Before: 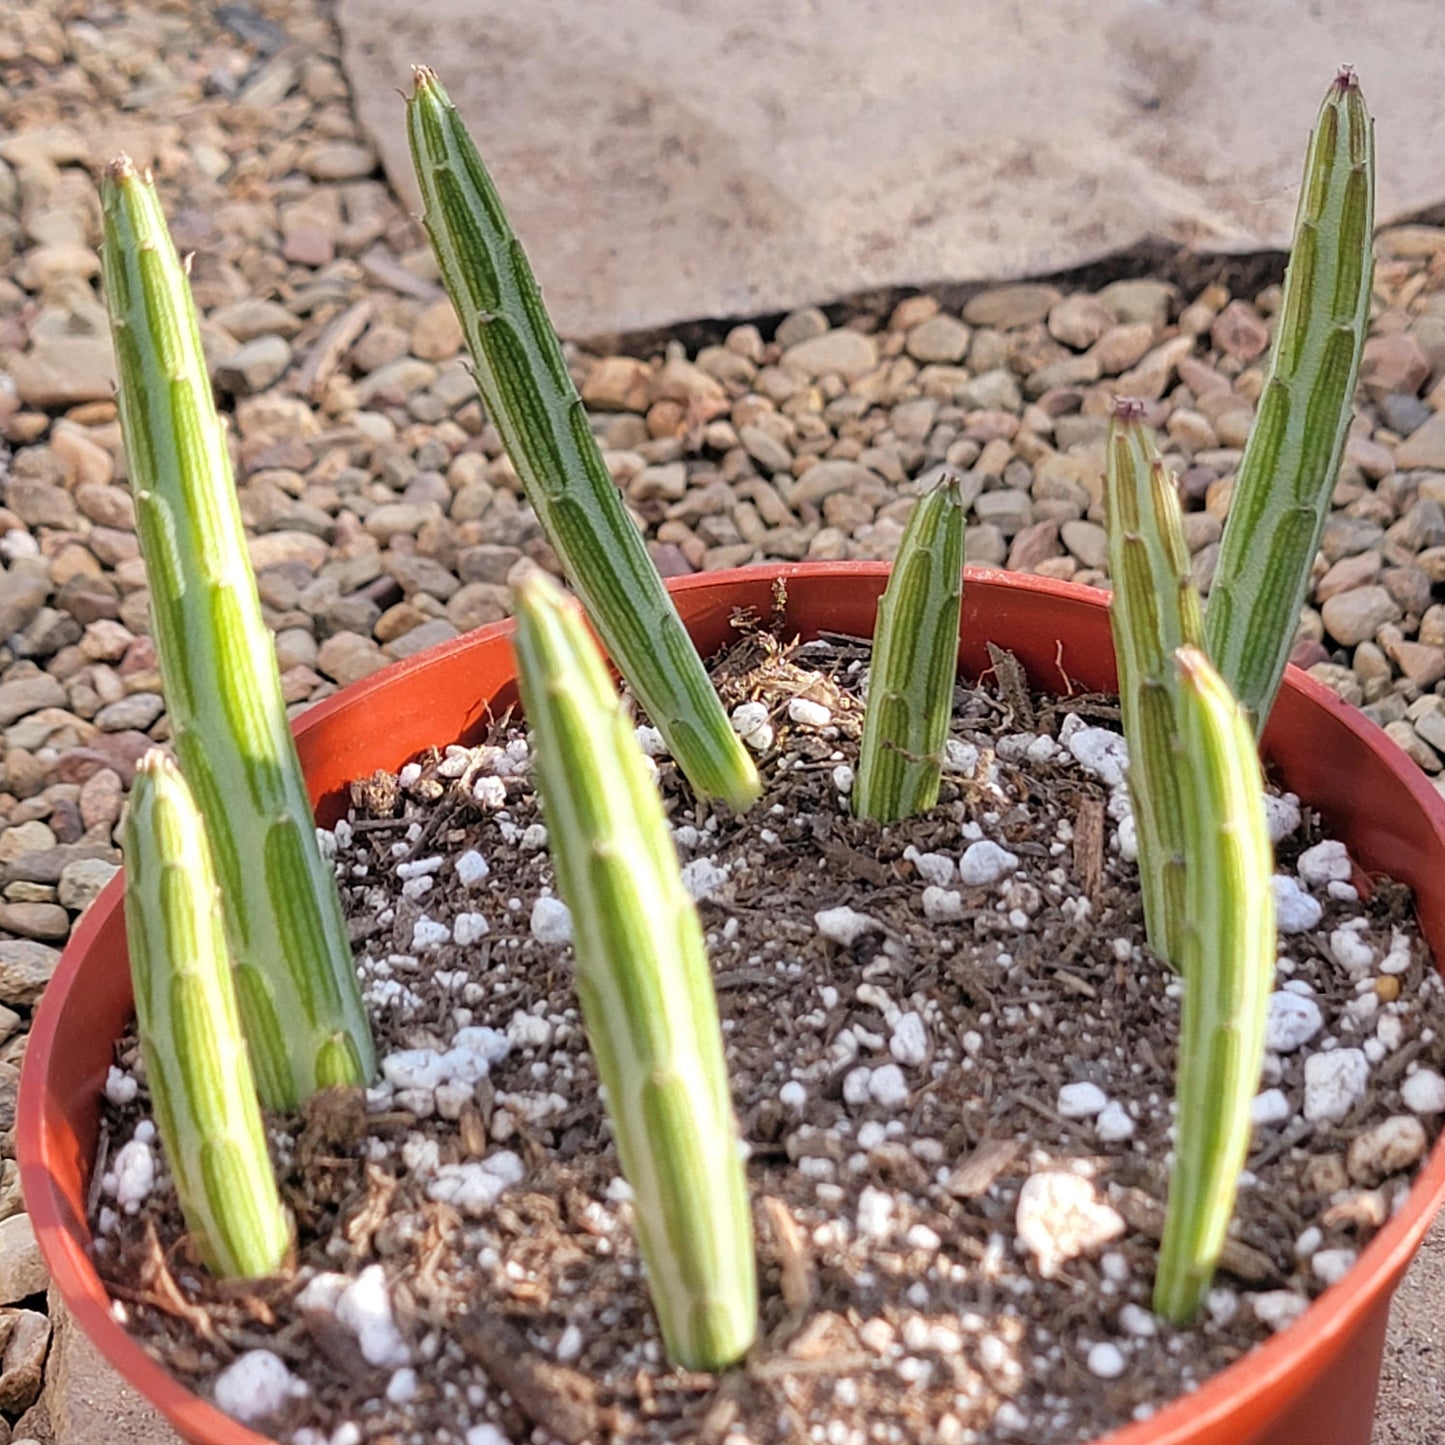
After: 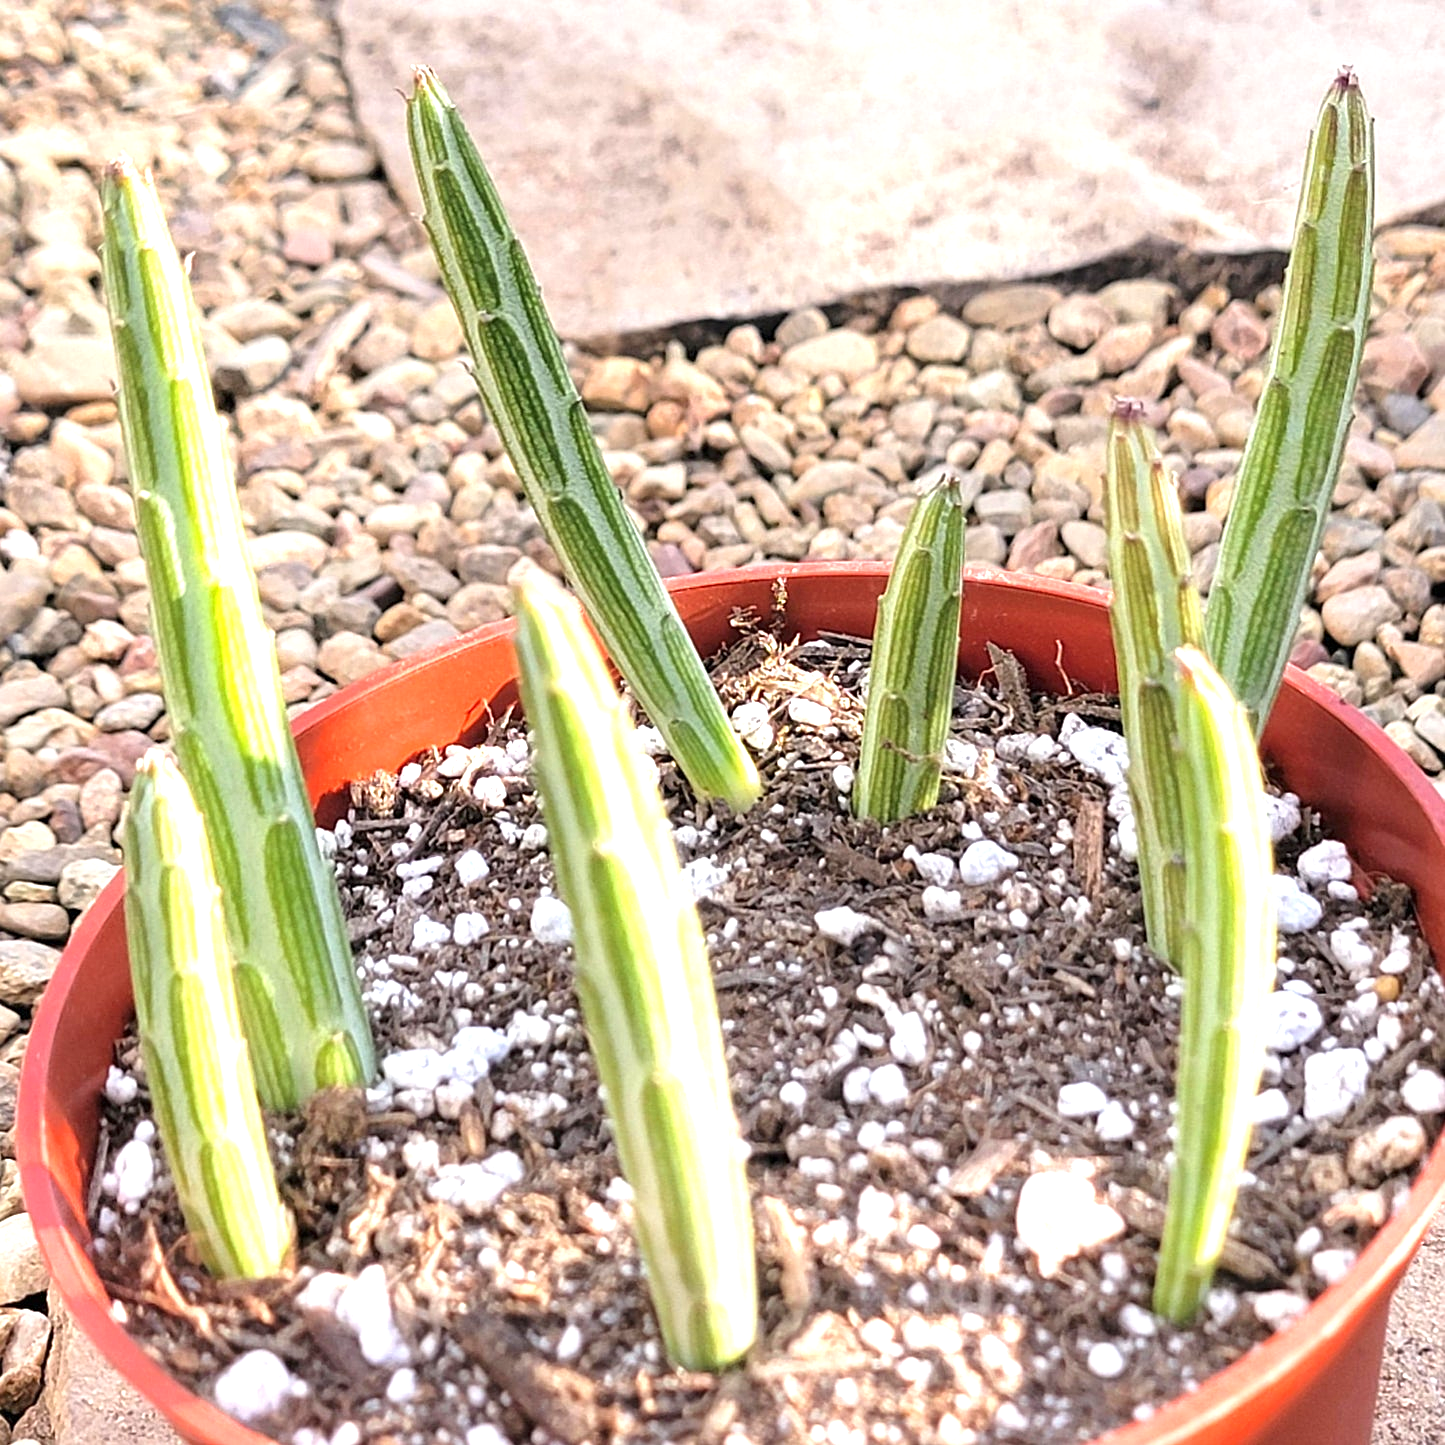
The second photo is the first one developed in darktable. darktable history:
white balance: red 1, blue 1
exposure: black level correction 0, exposure 1 EV, compensate highlight preservation false
sharpen: amount 0.2
